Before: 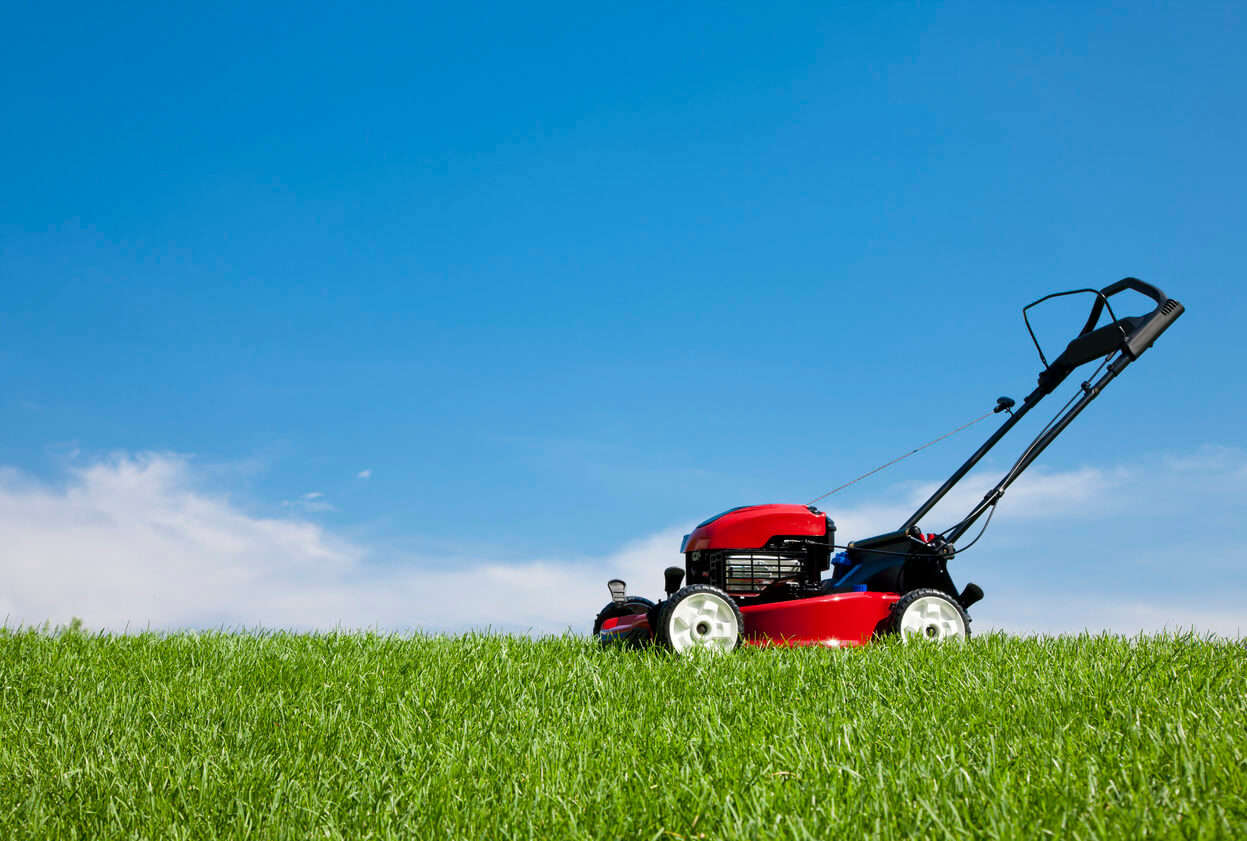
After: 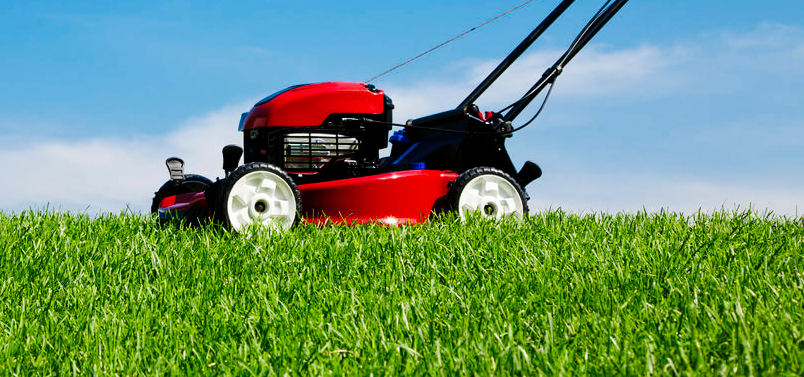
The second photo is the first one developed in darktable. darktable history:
crop and rotate: left 35.471%, top 50.2%, bottom 4.908%
tone curve: curves: ch0 [(0, 0) (0.106, 0.026) (0.275, 0.155) (0.392, 0.314) (0.513, 0.481) (0.657, 0.667) (1, 1)]; ch1 [(0, 0) (0.5, 0.511) (0.536, 0.579) (0.587, 0.69) (1, 1)]; ch2 [(0, 0) (0.5, 0.5) (0.55, 0.552) (0.625, 0.699) (1, 1)], preserve colors none
